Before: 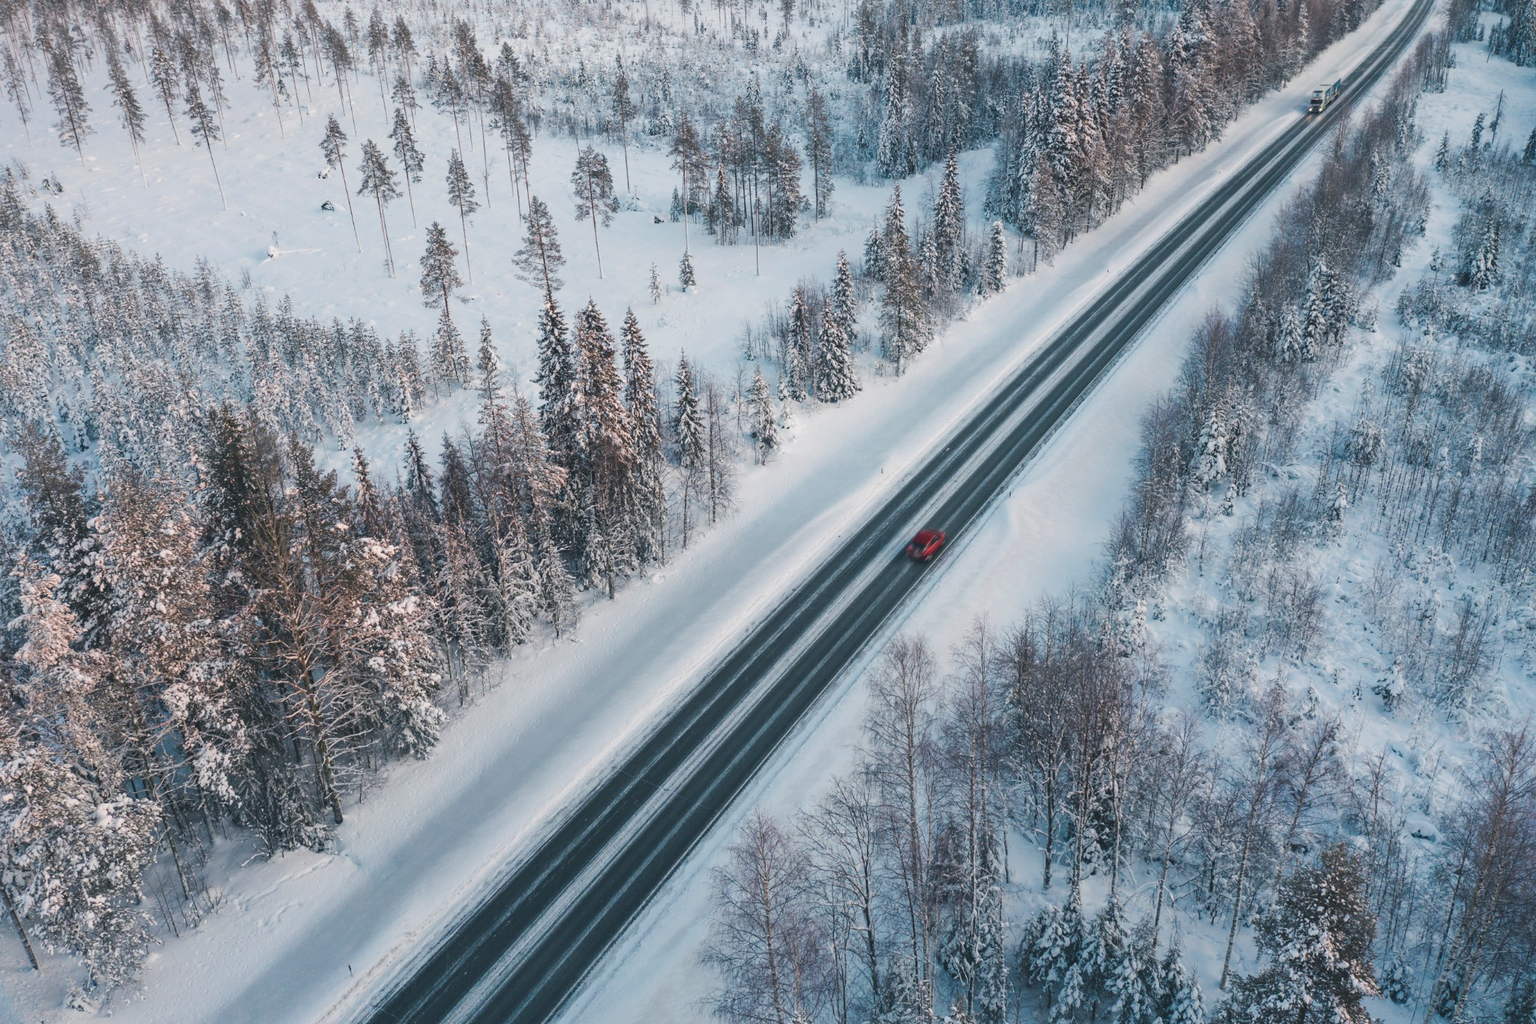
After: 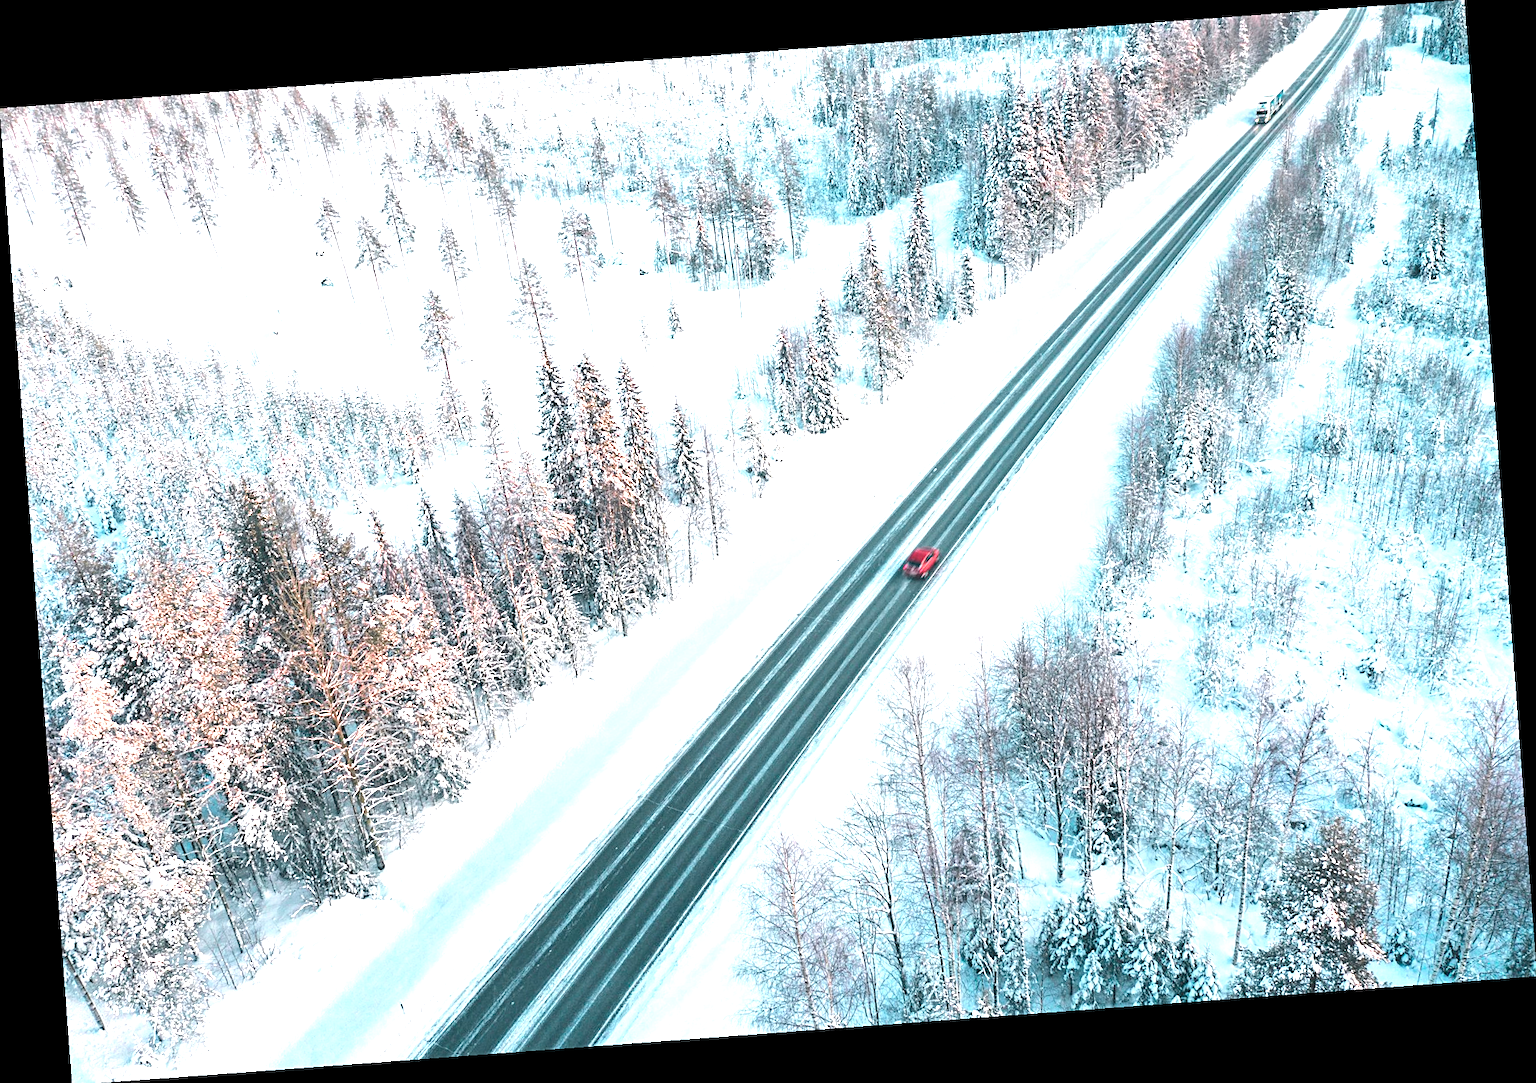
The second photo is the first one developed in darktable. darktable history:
sharpen: radius 2.167, amount 0.381, threshold 0
tone curve: curves: ch0 [(0.003, 0) (0.066, 0.017) (0.163, 0.09) (0.264, 0.238) (0.395, 0.421) (0.517, 0.56) (0.688, 0.743) (0.791, 0.814) (1, 1)]; ch1 [(0, 0) (0.164, 0.115) (0.337, 0.332) (0.39, 0.398) (0.464, 0.461) (0.501, 0.5) (0.507, 0.503) (0.534, 0.537) (0.577, 0.59) (0.652, 0.681) (0.733, 0.749) (0.811, 0.796) (1, 1)]; ch2 [(0, 0) (0.337, 0.382) (0.464, 0.476) (0.501, 0.502) (0.527, 0.54) (0.551, 0.565) (0.6, 0.59) (0.687, 0.675) (1, 1)], color space Lab, independent channels, preserve colors none
exposure: black level correction 0, exposure 1.675 EV, compensate exposure bias true, compensate highlight preservation false
rotate and perspective: rotation -4.25°, automatic cropping off
